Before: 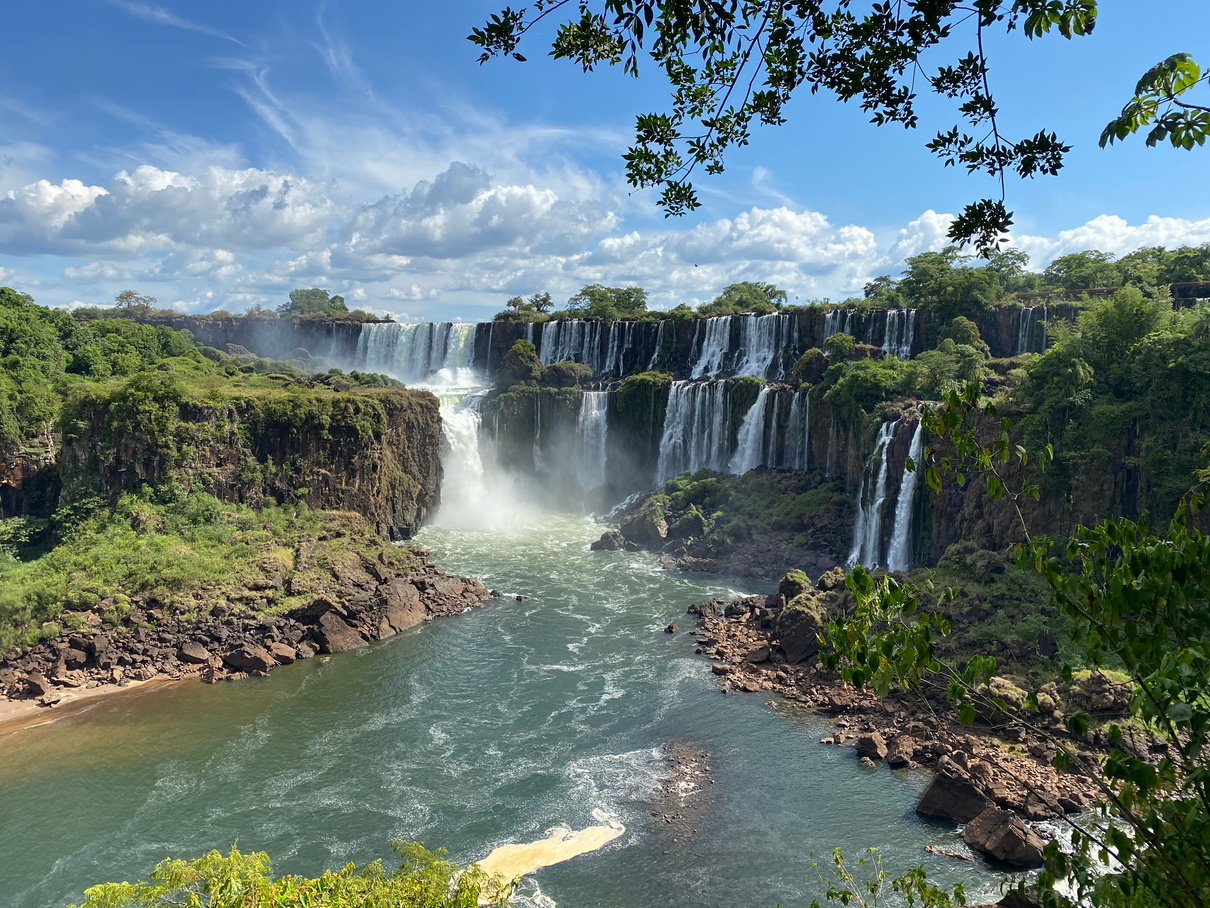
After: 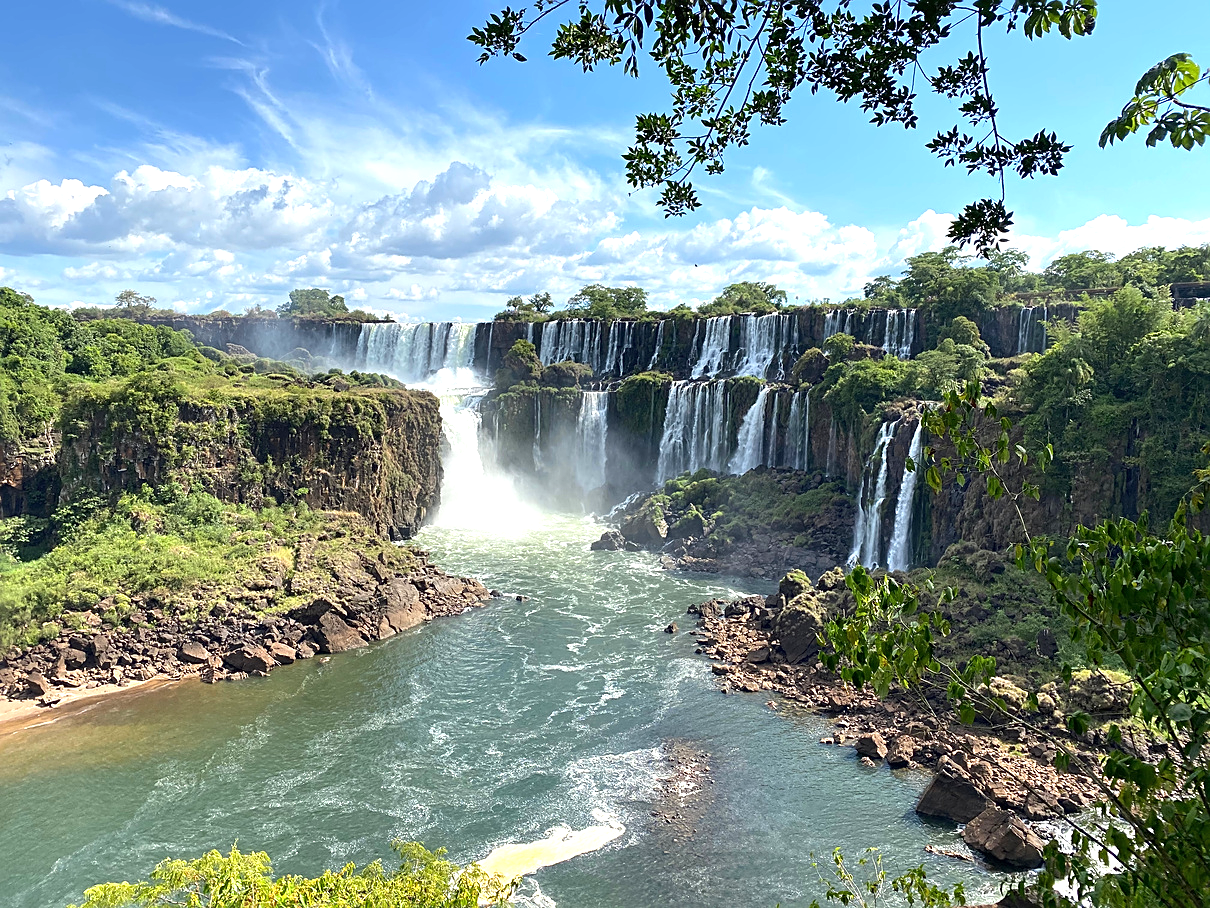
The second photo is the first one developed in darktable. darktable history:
exposure: black level correction 0, exposure 0.697 EV, compensate exposure bias true, compensate highlight preservation false
sharpen: on, module defaults
local contrast: mode bilateral grid, contrast 99, coarseness 100, detail 108%, midtone range 0.2
